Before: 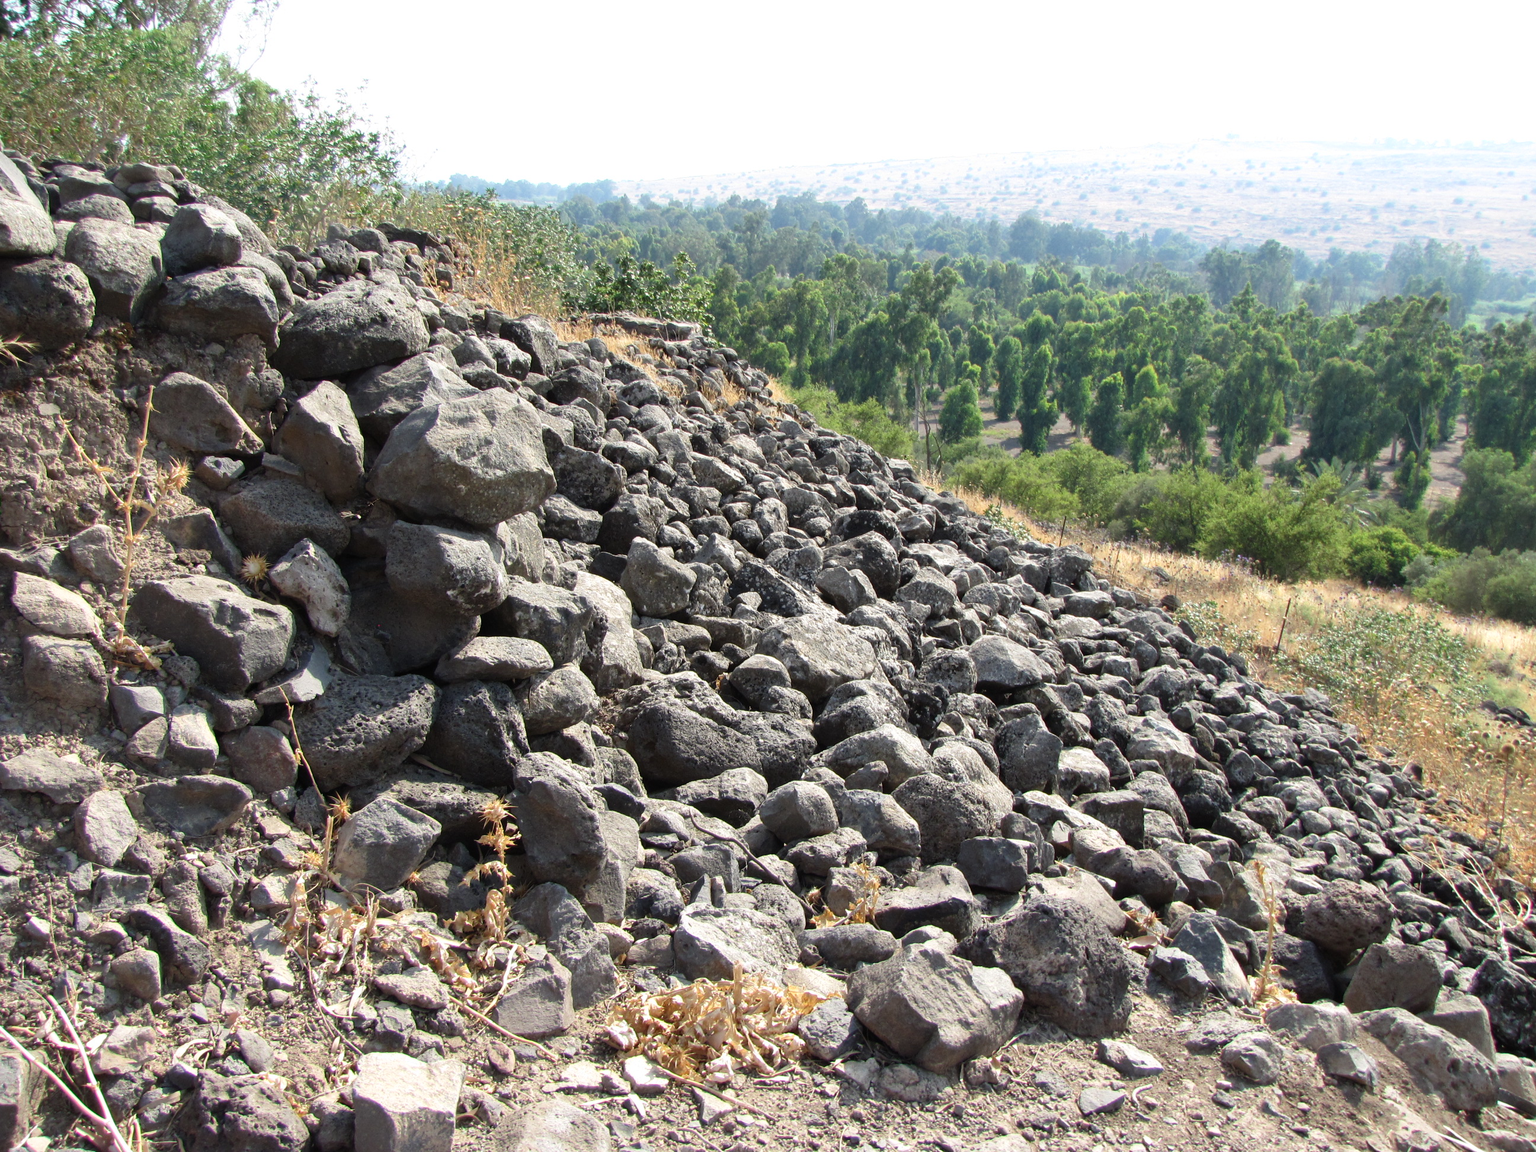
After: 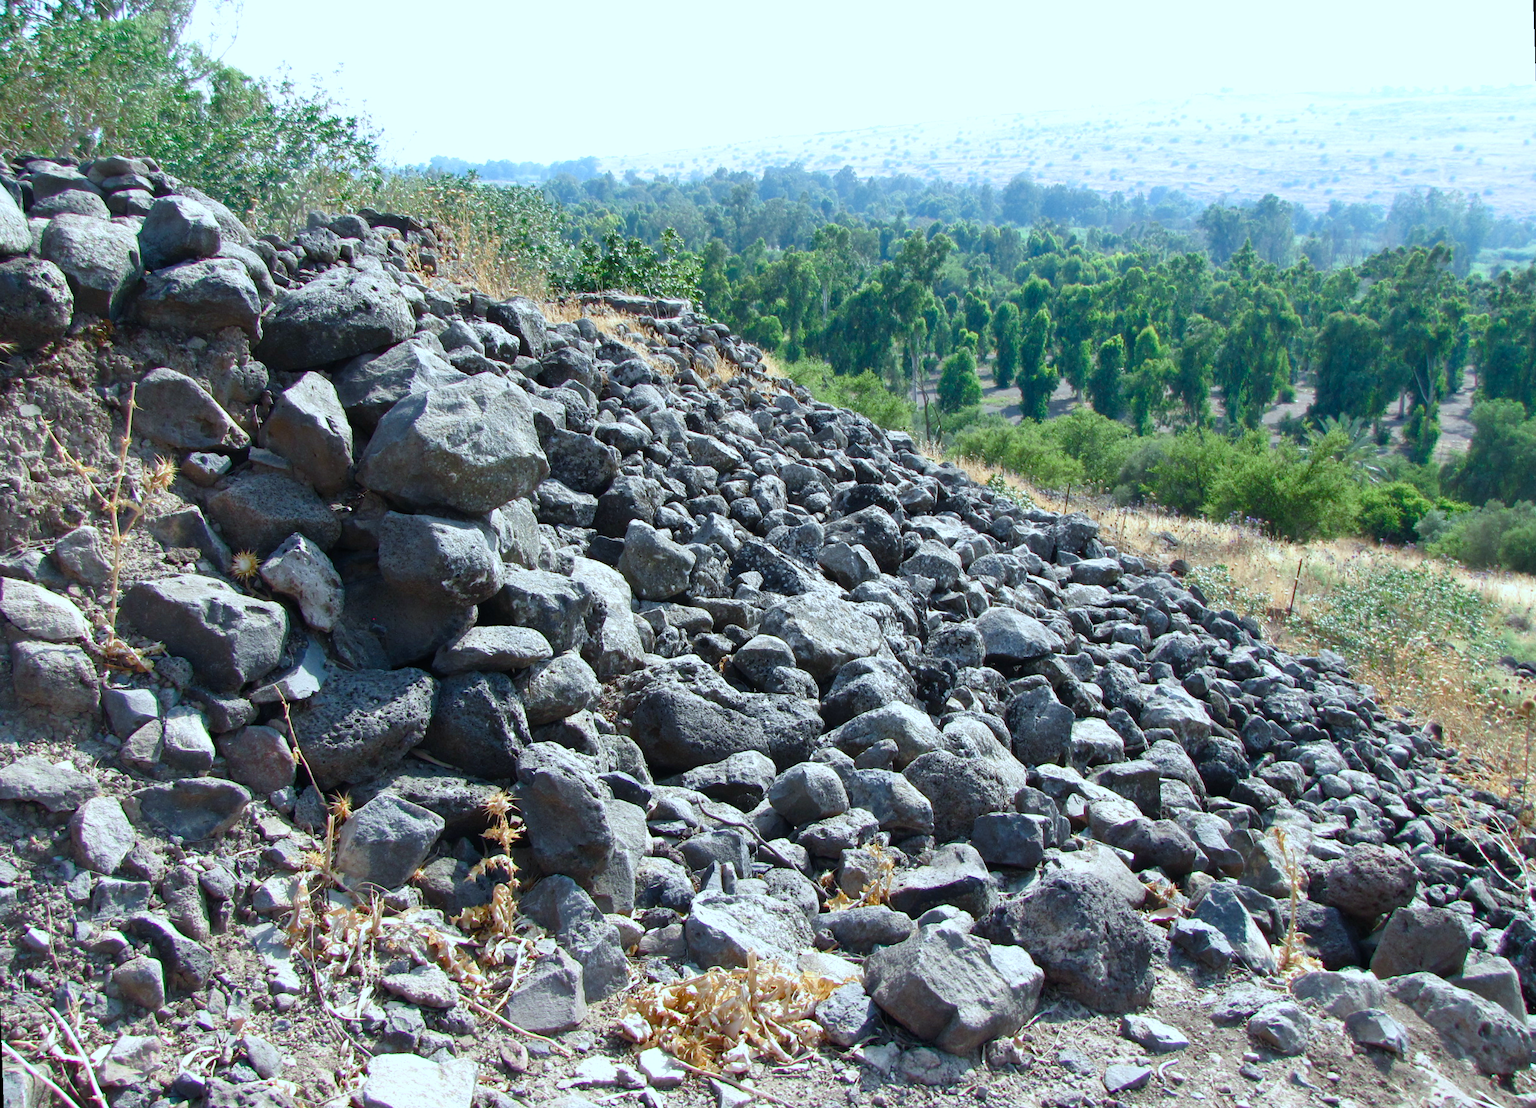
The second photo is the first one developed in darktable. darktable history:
rotate and perspective: rotation -2°, crop left 0.022, crop right 0.978, crop top 0.049, crop bottom 0.951
color balance rgb: perceptual saturation grading › global saturation 20%, perceptual saturation grading › highlights -25%, perceptual saturation grading › shadows 50%
color calibration: illuminant Planckian (black body), x 0.378, y 0.375, temperature 4065 K
